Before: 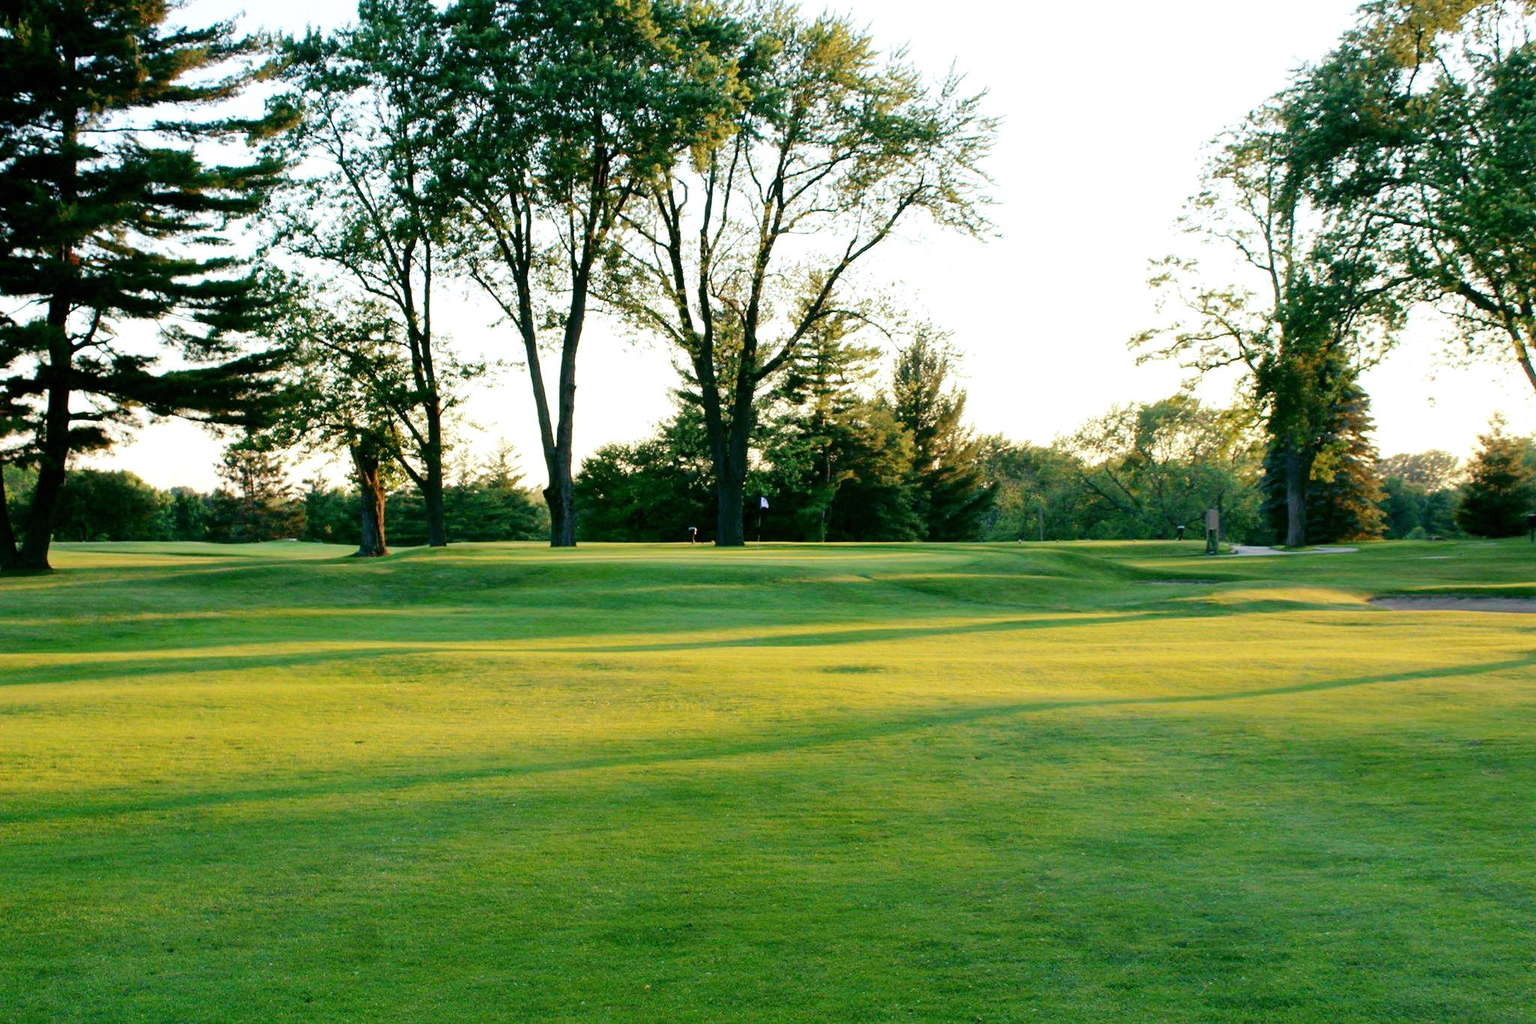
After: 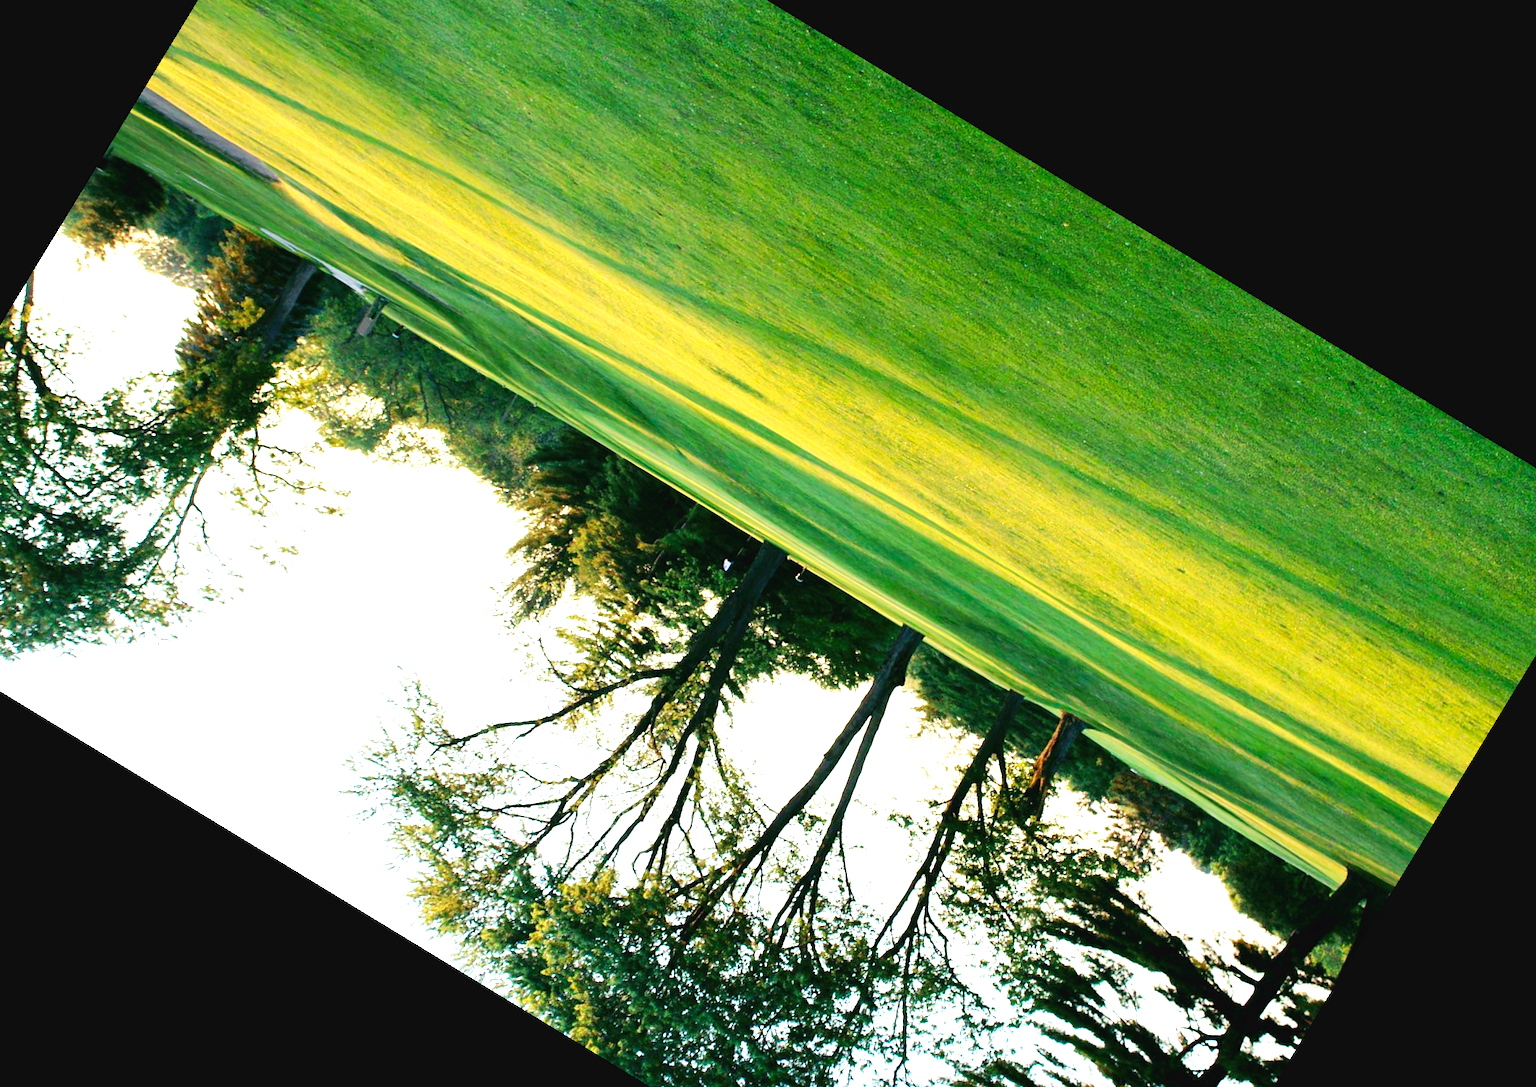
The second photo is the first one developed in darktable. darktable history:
crop and rotate: angle 148.68°, left 9.111%, top 15.603%, right 4.588%, bottom 17.041%
exposure: black level correction 0, exposure 0.7 EV, compensate exposure bias true, compensate highlight preservation false
tone curve: curves: ch0 [(0, 0) (0.003, 0.038) (0.011, 0.035) (0.025, 0.03) (0.044, 0.044) (0.069, 0.062) (0.1, 0.087) (0.136, 0.114) (0.177, 0.15) (0.224, 0.193) (0.277, 0.242) (0.335, 0.299) (0.399, 0.361) (0.468, 0.437) (0.543, 0.521) (0.623, 0.614) (0.709, 0.717) (0.801, 0.817) (0.898, 0.913) (1, 1)], preserve colors none
white balance: red 0.986, blue 1.01
